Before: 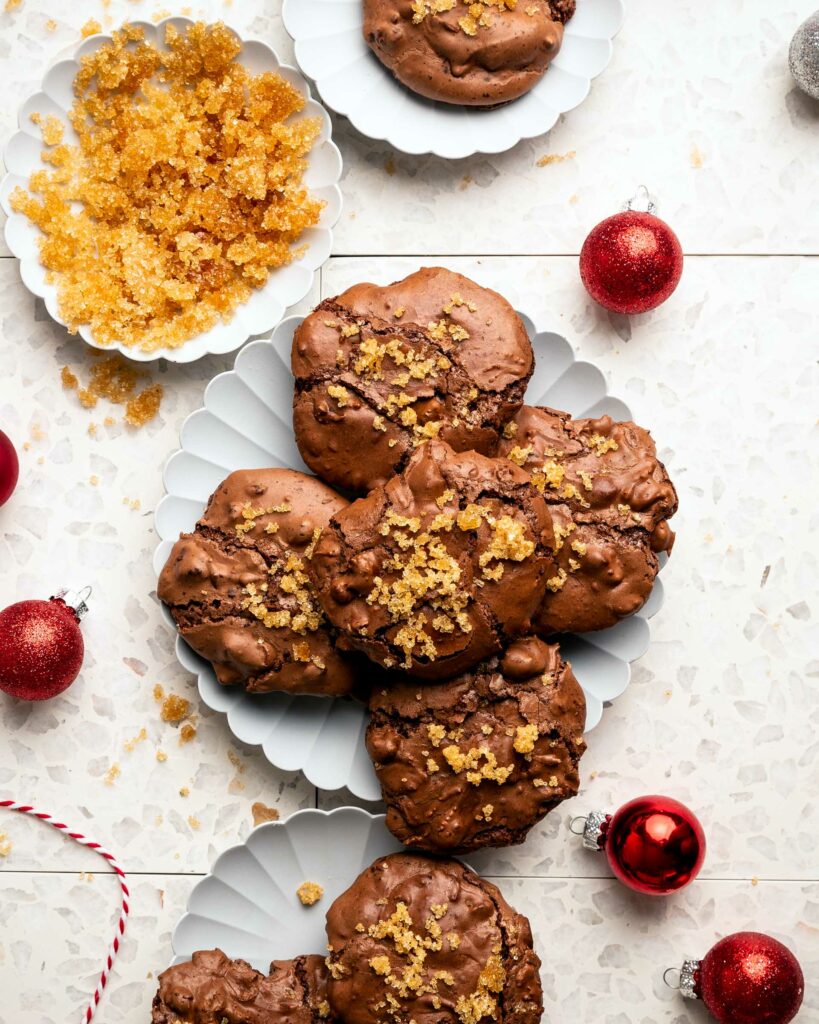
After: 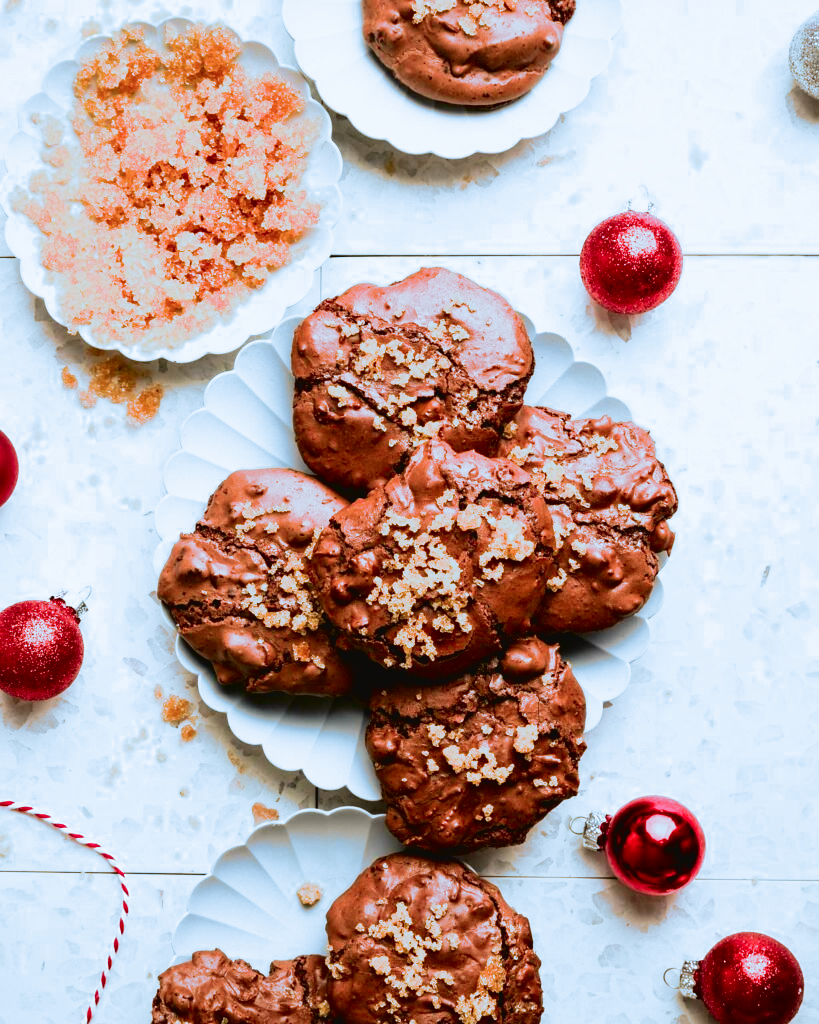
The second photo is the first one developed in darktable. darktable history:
tone curve: curves: ch0 [(0.003, 0.032) (0.037, 0.037) (0.149, 0.117) (0.297, 0.318) (0.41, 0.48) (0.541, 0.649) (0.722, 0.857) (0.875, 0.946) (1, 0.98)]; ch1 [(0, 0) (0.305, 0.325) (0.453, 0.437) (0.482, 0.474) (0.501, 0.498) (0.506, 0.503) (0.559, 0.576) (0.6, 0.635) (0.656, 0.707) (1, 1)]; ch2 [(0, 0) (0.323, 0.277) (0.408, 0.399) (0.45, 0.48) (0.499, 0.502) (0.515, 0.532) (0.573, 0.602) (0.653, 0.675) (0.75, 0.756) (1, 1)], color space Lab, independent channels, preserve colors none
split-toning: shadows › hue 351.18°, shadows › saturation 0.86, highlights › hue 218.82°, highlights › saturation 0.73, balance -19.167
